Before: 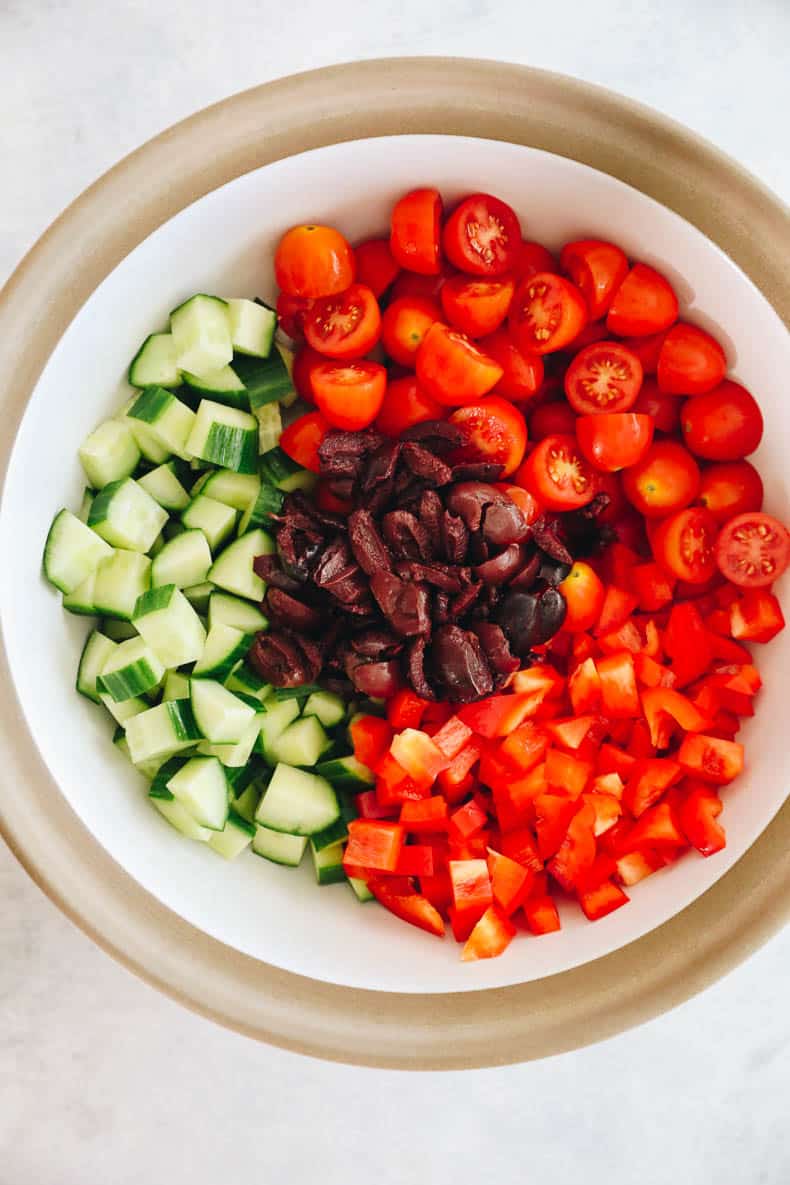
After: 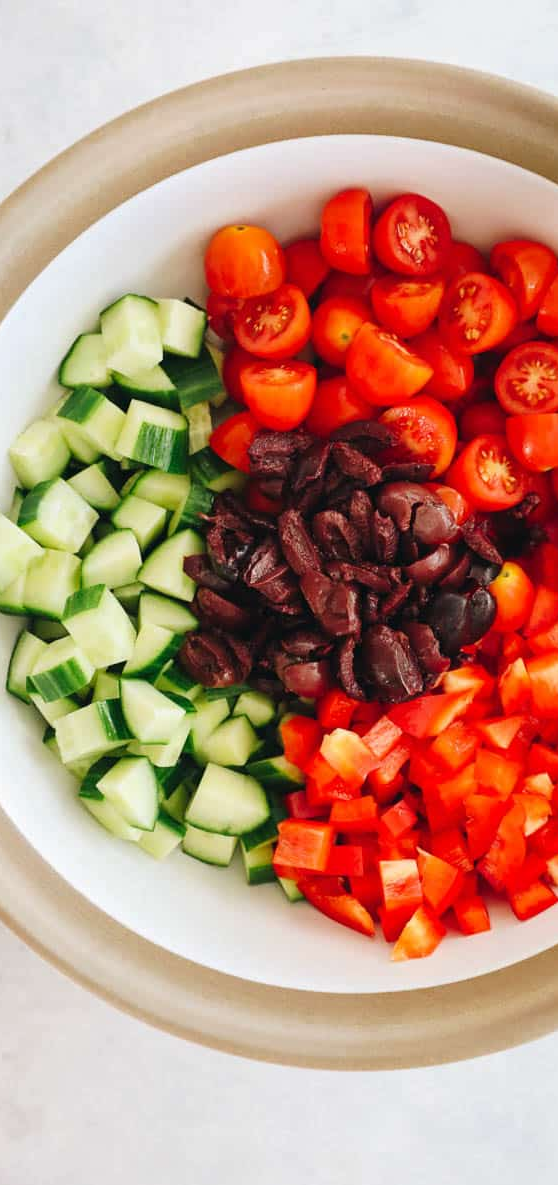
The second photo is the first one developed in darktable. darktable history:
crop and rotate: left 8.952%, right 20.372%
